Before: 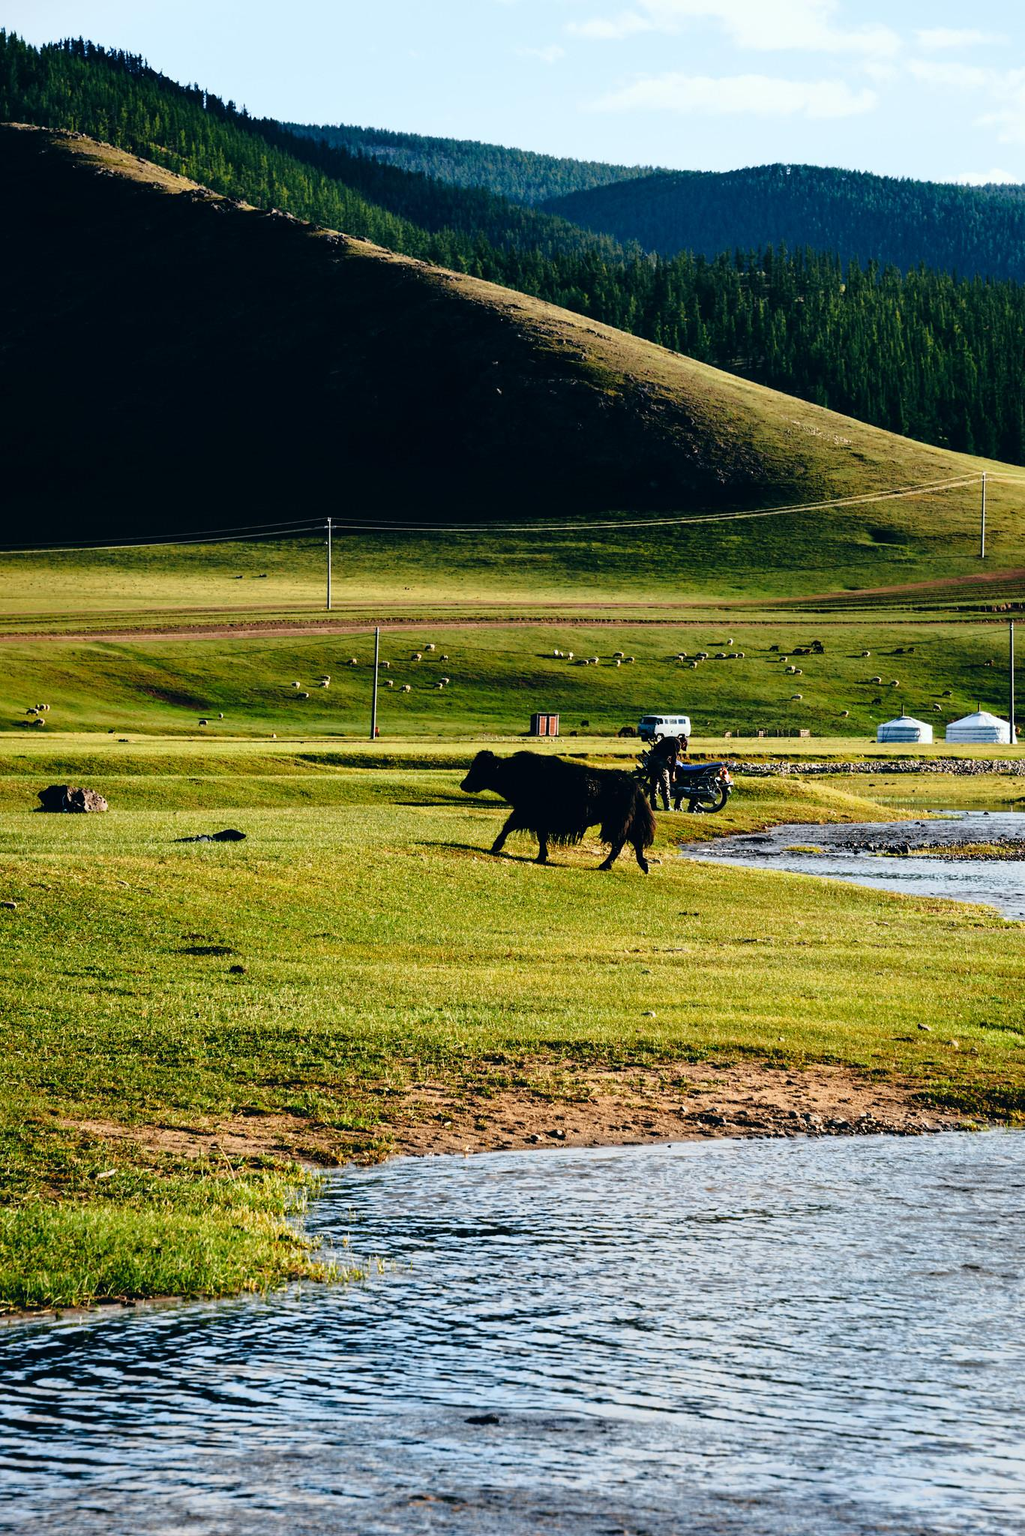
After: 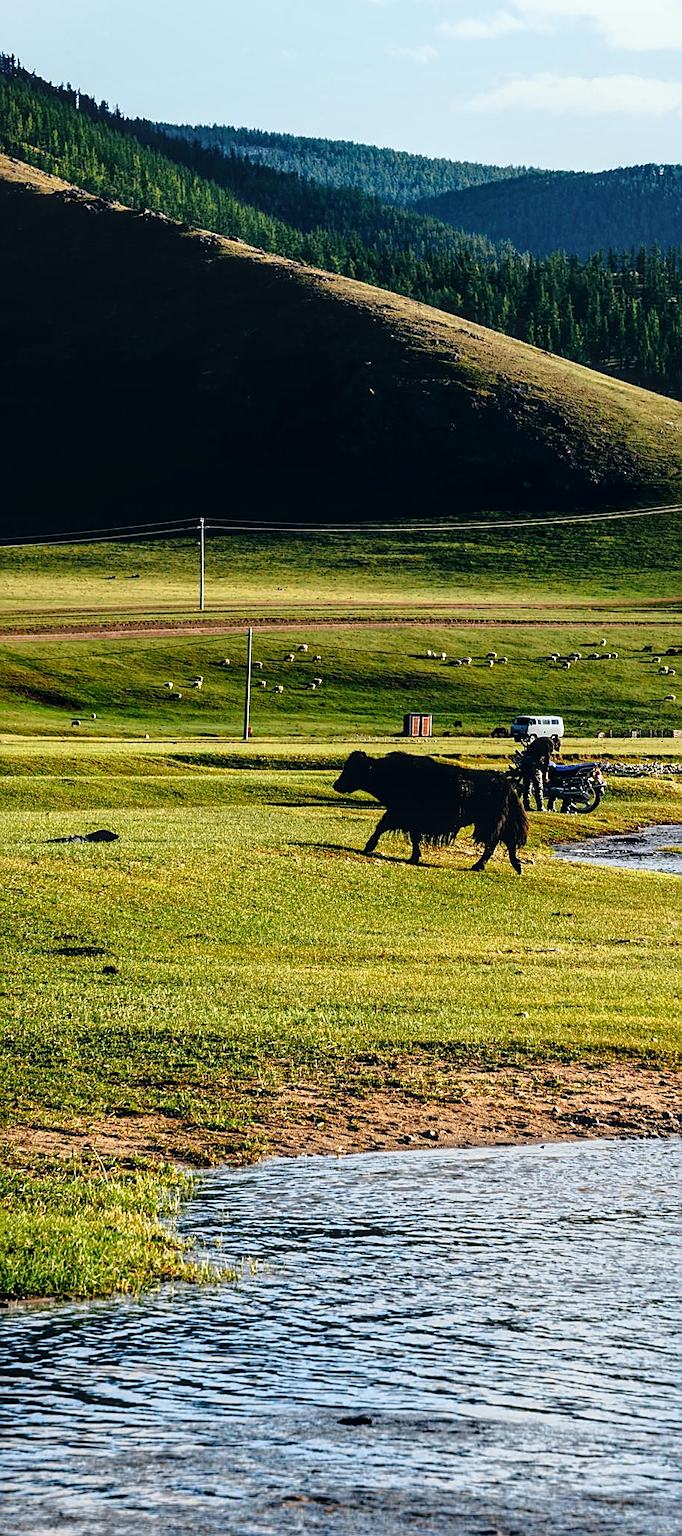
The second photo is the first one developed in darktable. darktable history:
sharpen: on, module defaults
crop and rotate: left 12.509%, right 20.887%
local contrast: on, module defaults
